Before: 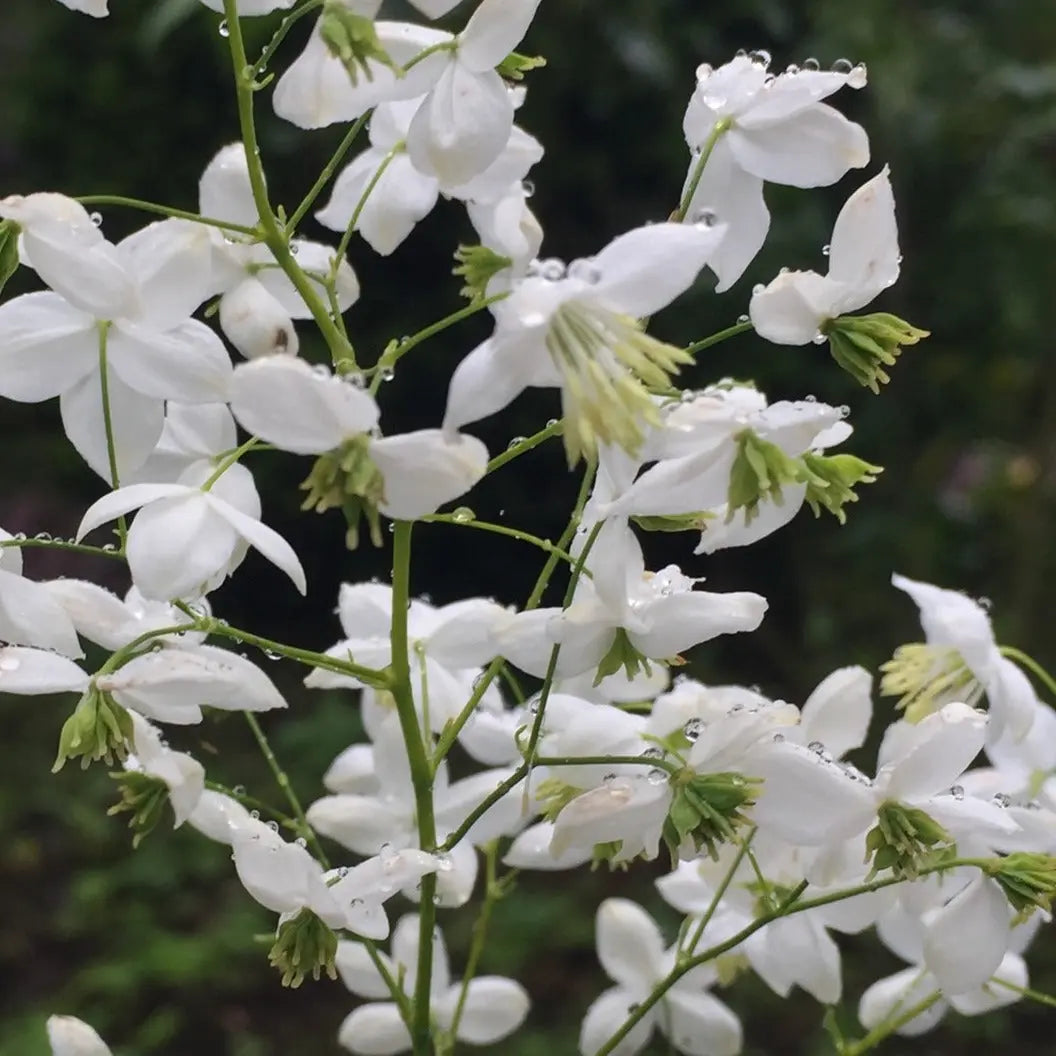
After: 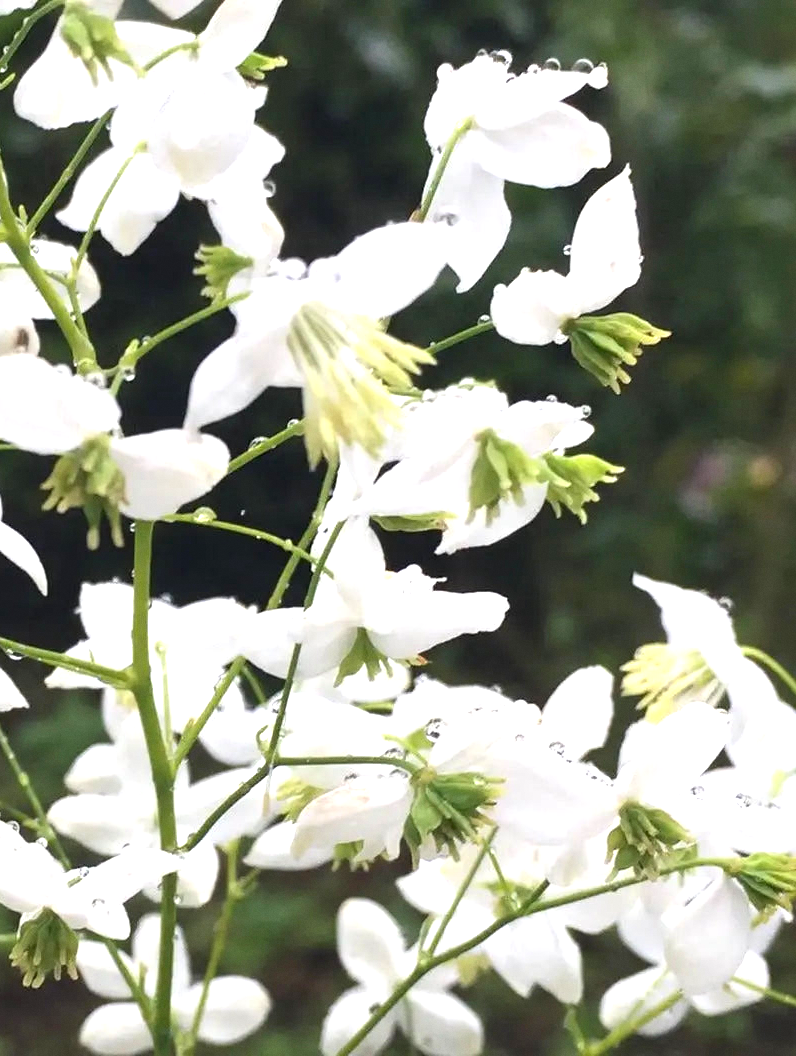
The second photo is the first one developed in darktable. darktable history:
crop and rotate: left 24.6%
grain: coarseness 0.09 ISO, strength 10%
exposure: exposure 1.25 EV, compensate exposure bias true, compensate highlight preservation false
